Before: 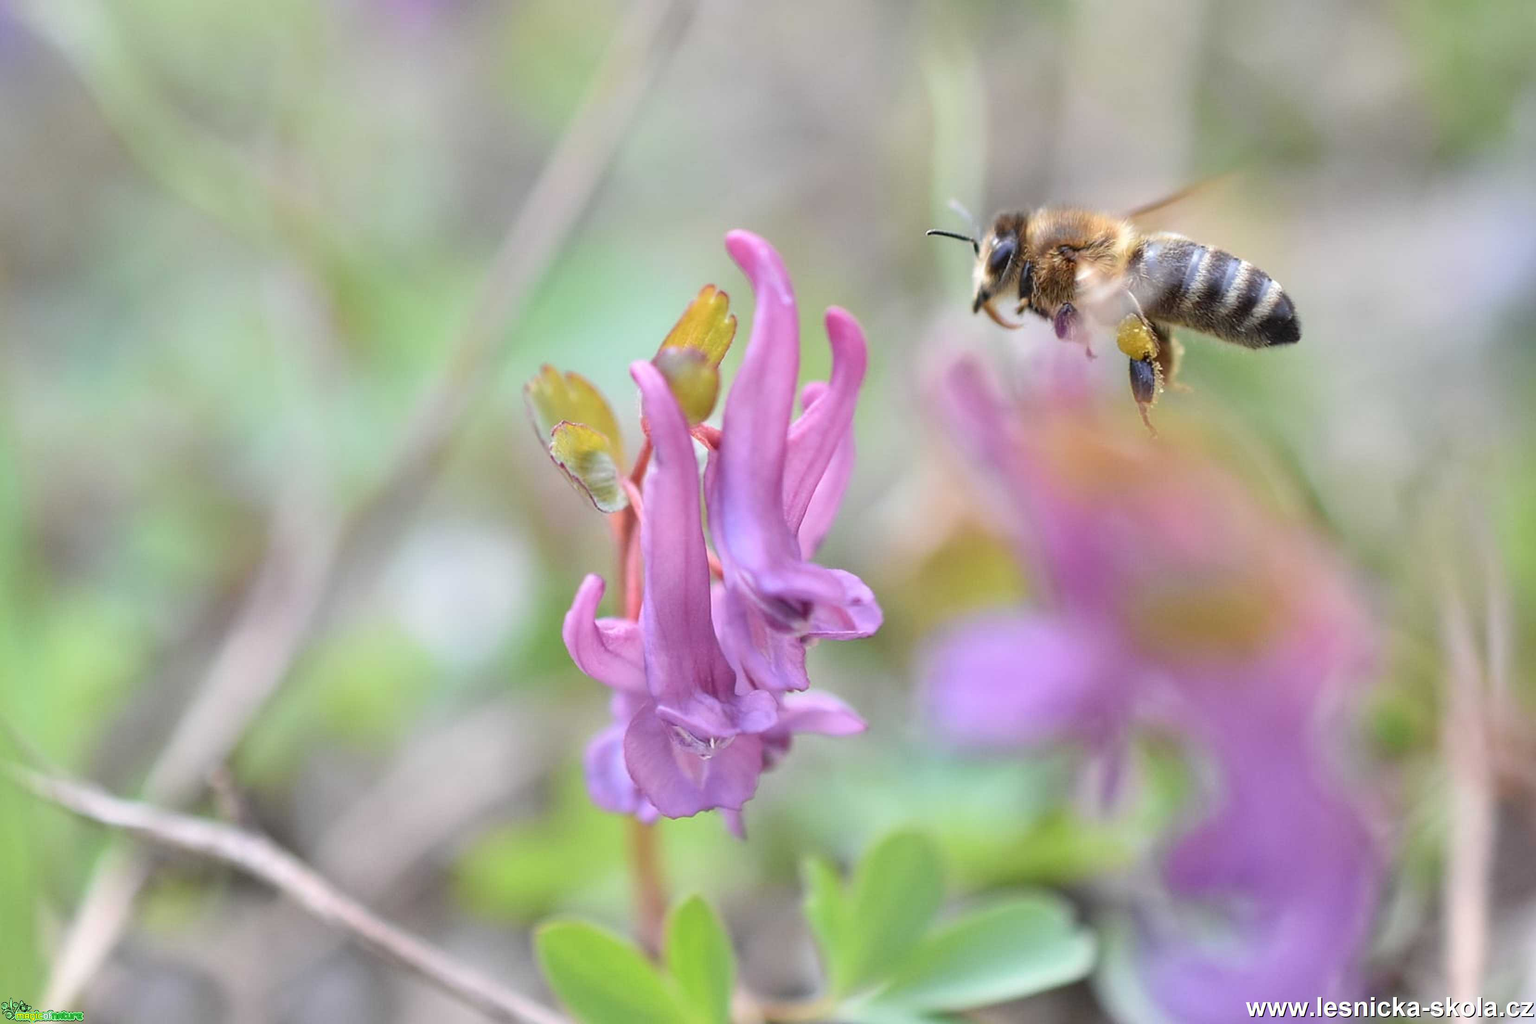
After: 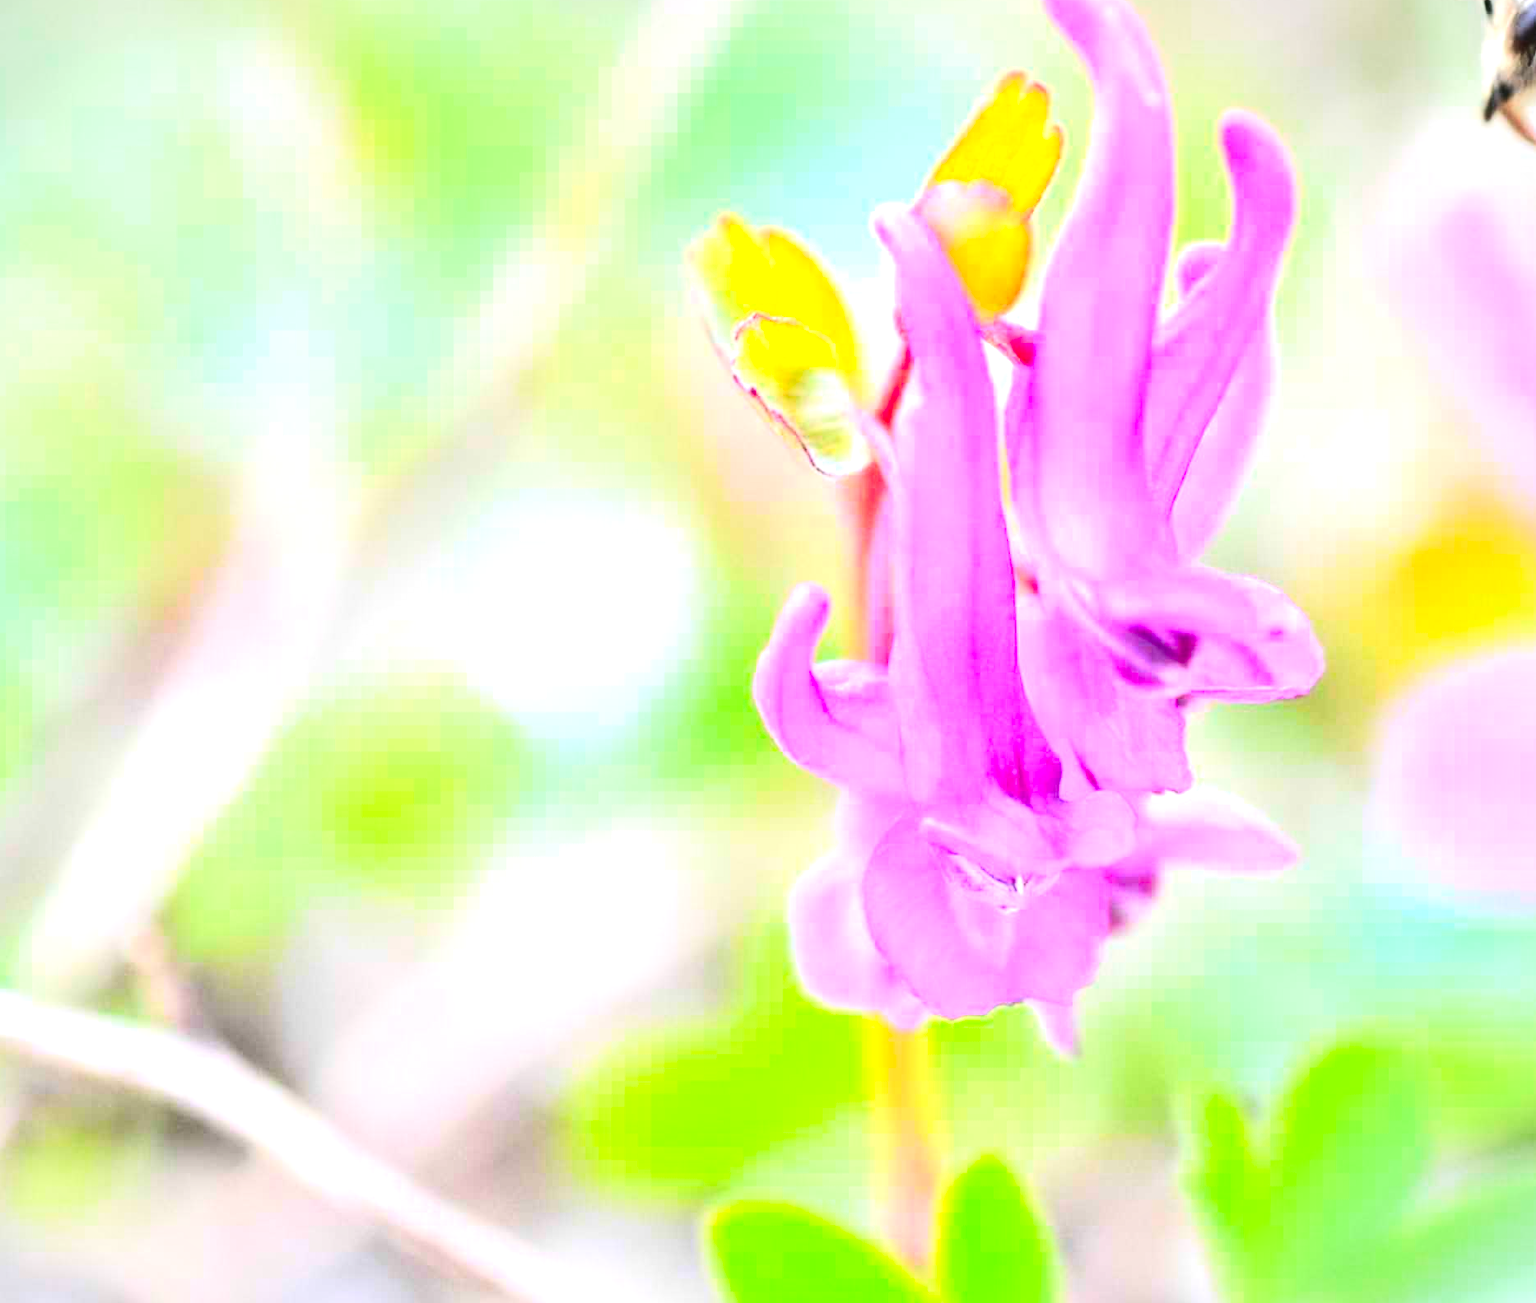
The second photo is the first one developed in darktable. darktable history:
contrast brightness saturation: contrast 0.265, brightness 0.017, saturation 0.883
crop: left 8.973%, top 23.88%, right 34.687%, bottom 4.379%
exposure: exposure 1.226 EV, compensate highlight preservation false
vignetting: fall-off start 97.23%, brightness -0.164, center (-0.081, 0.069), width/height ratio 1.18
